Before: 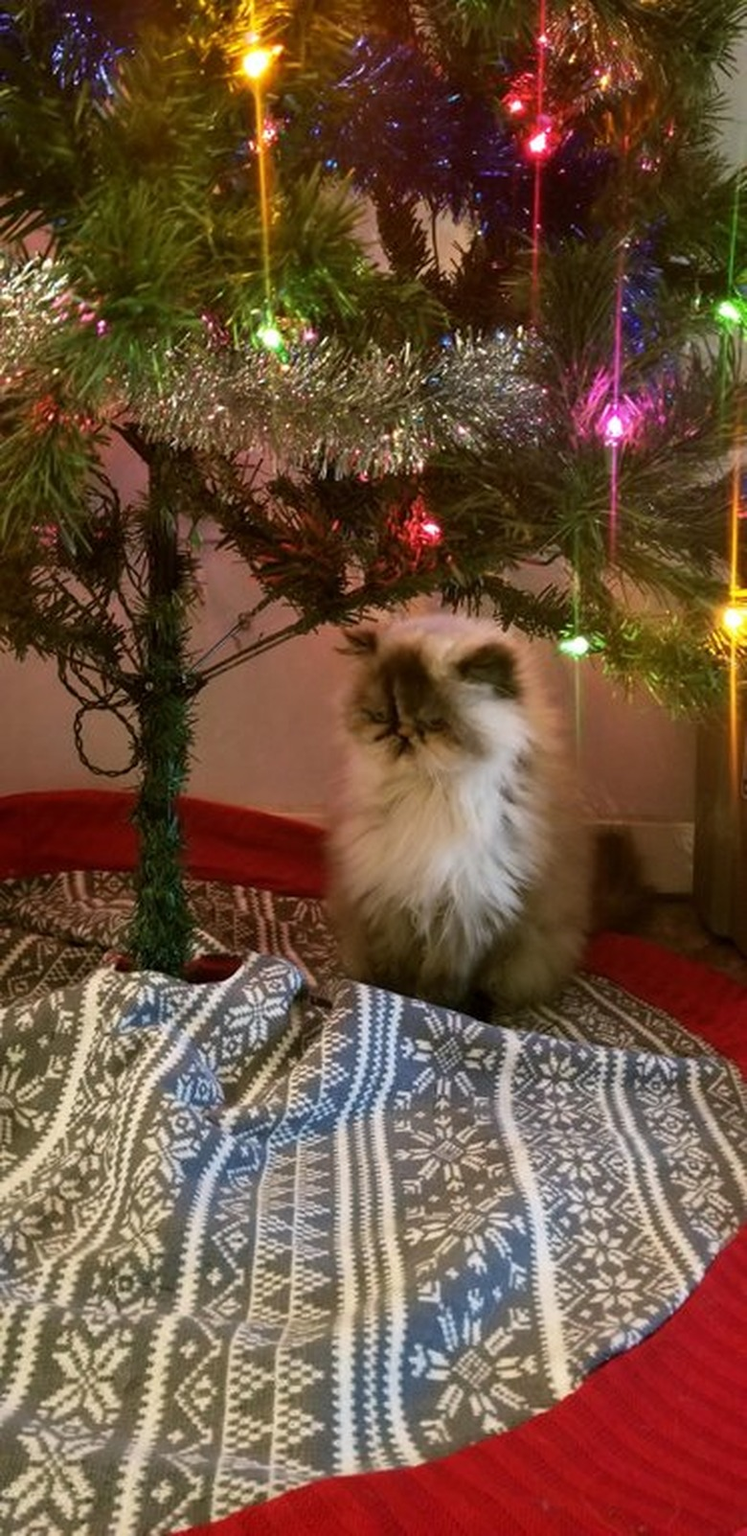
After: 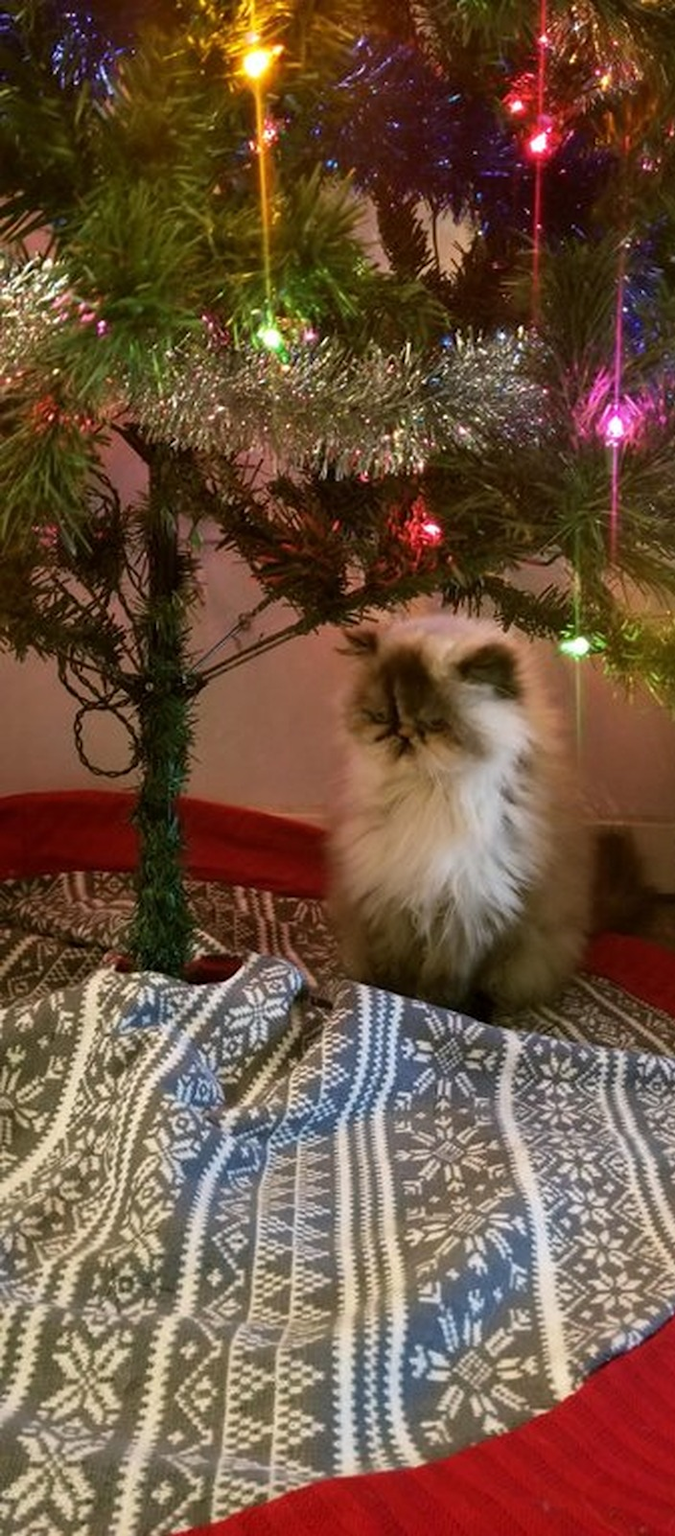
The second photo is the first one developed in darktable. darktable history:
crop: right 9.511%, bottom 0.028%
